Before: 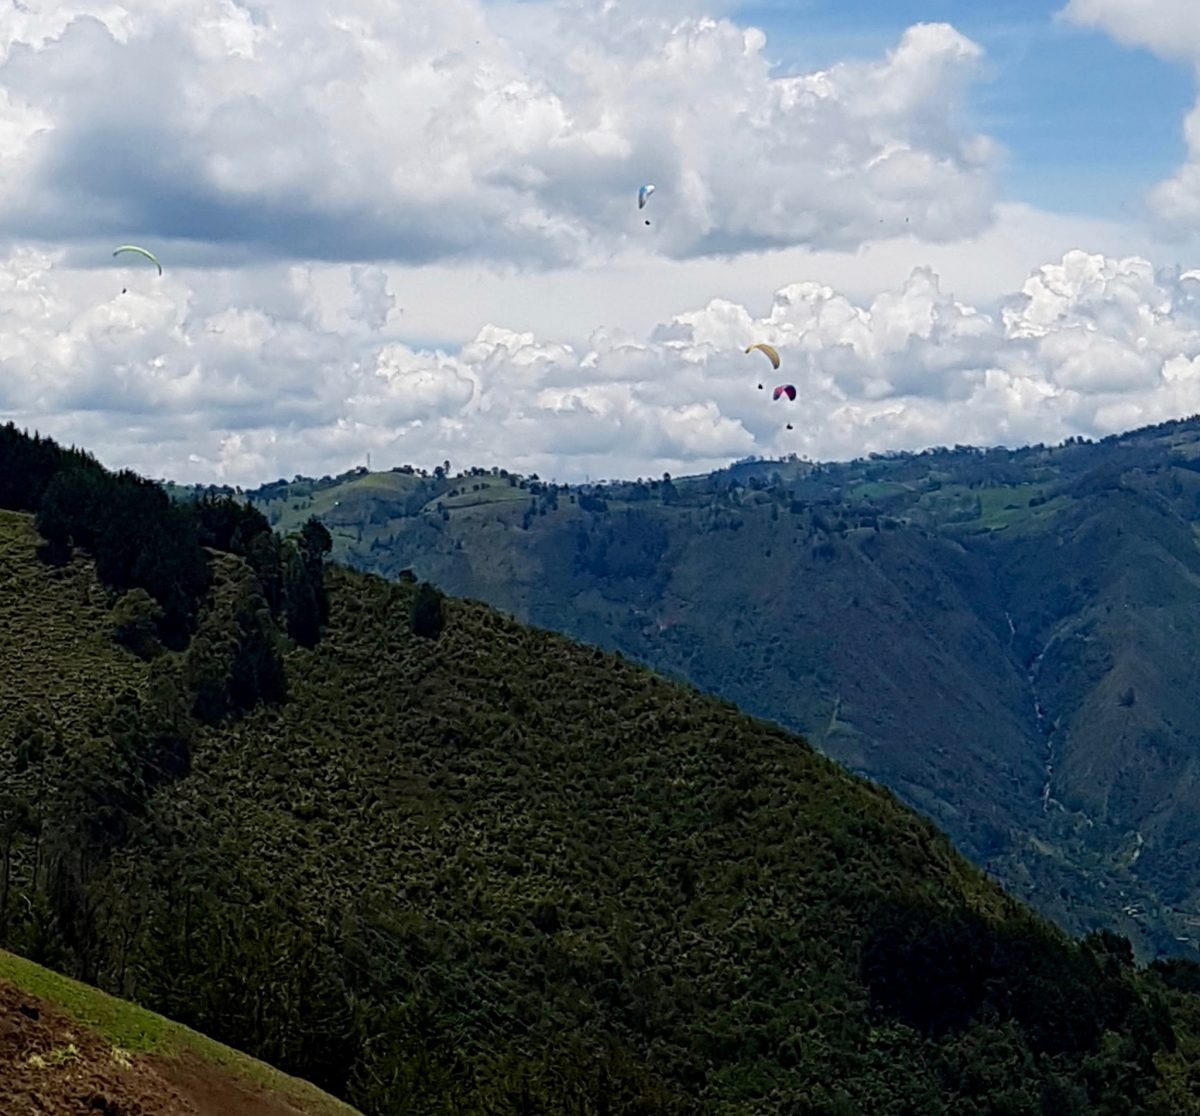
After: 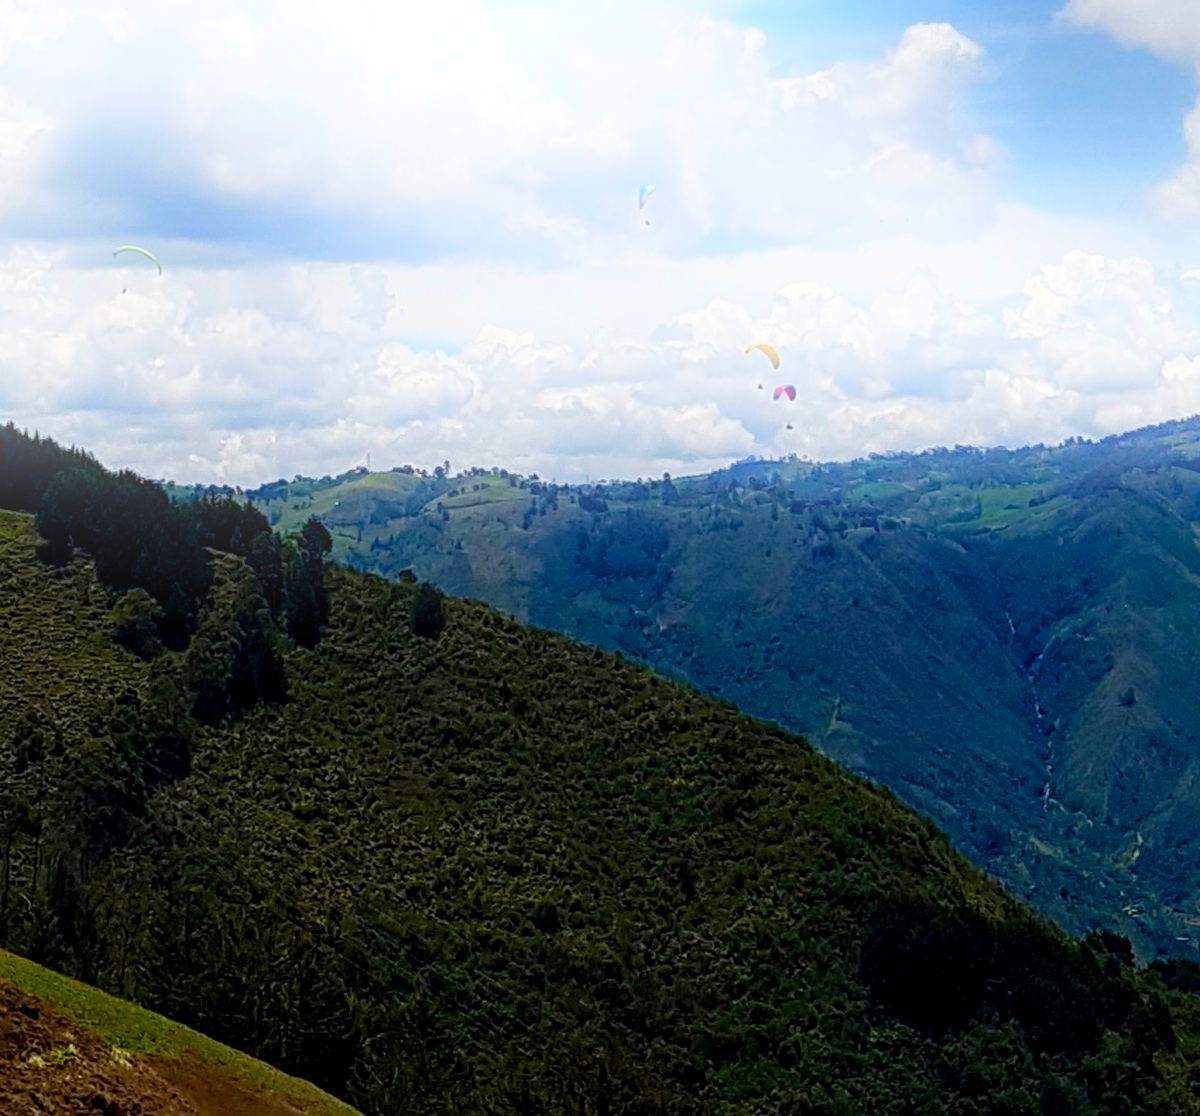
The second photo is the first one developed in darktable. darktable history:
local contrast: highlights 100%, shadows 100%, detail 120%, midtone range 0.2
bloom: on, module defaults
color balance rgb: perceptual saturation grading › global saturation 20%, perceptual saturation grading › highlights -25%, perceptual saturation grading › shadows 50%
